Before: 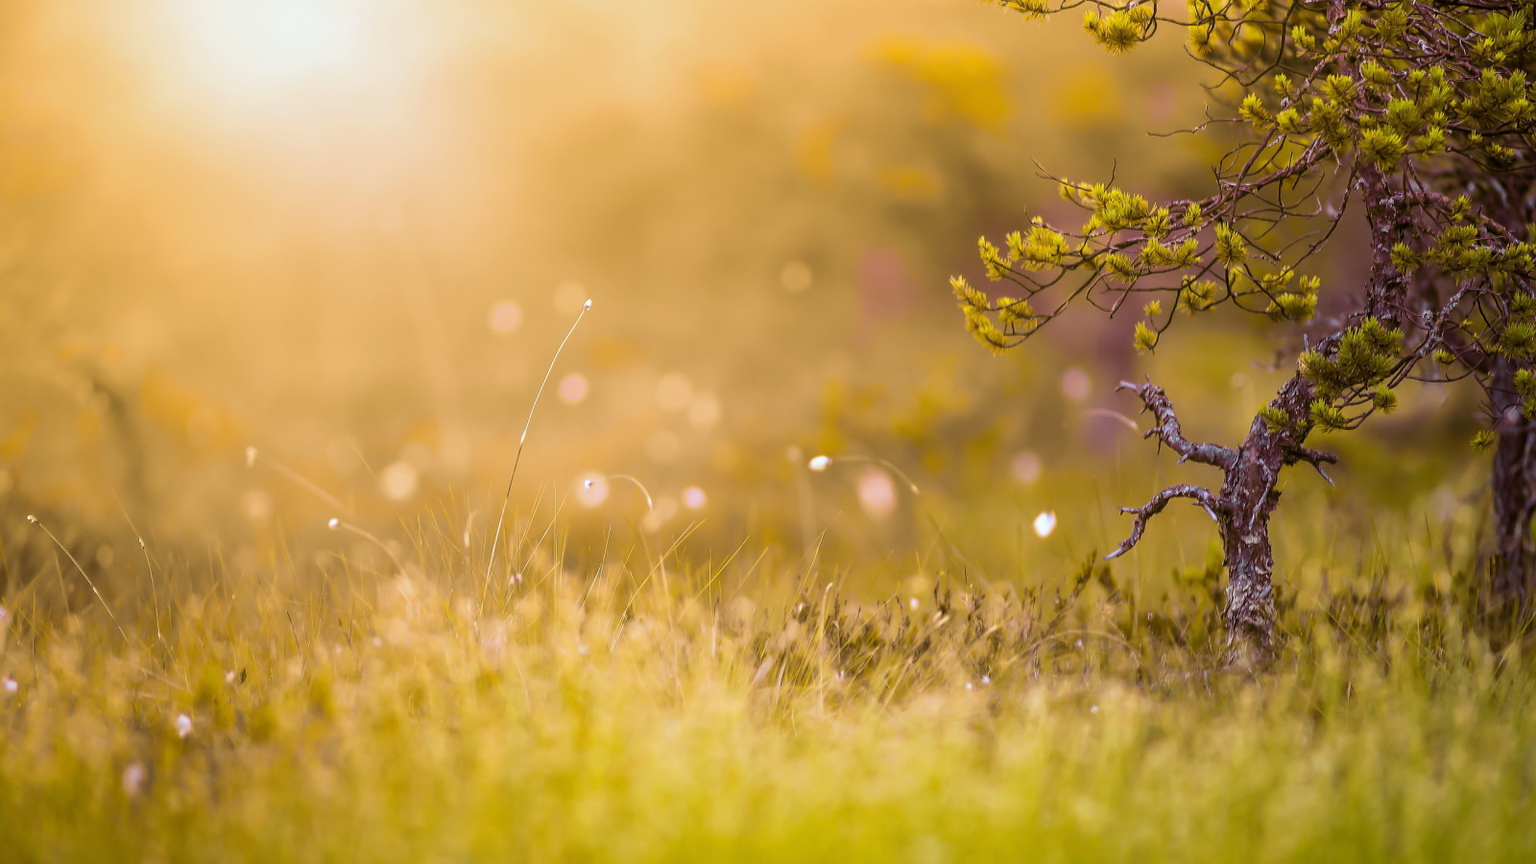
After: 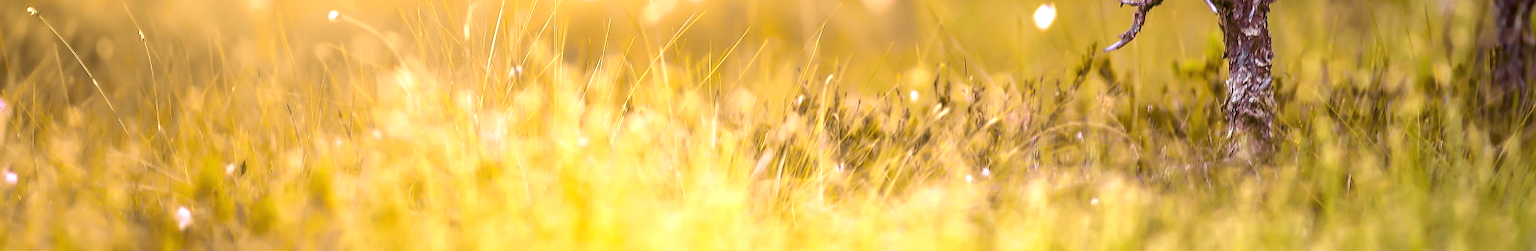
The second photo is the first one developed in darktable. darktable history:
tone equalizer: -8 EV -0.788 EV, -7 EV -0.733 EV, -6 EV -0.592 EV, -5 EV -0.418 EV, -3 EV 0.37 EV, -2 EV 0.6 EV, -1 EV 0.693 EV, +0 EV 0.758 EV, smoothing diameter 24.93%, edges refinement/feathering 10.6, preserve details guided filter
crop and rotate: top 58.873%, bottom 11.909%
